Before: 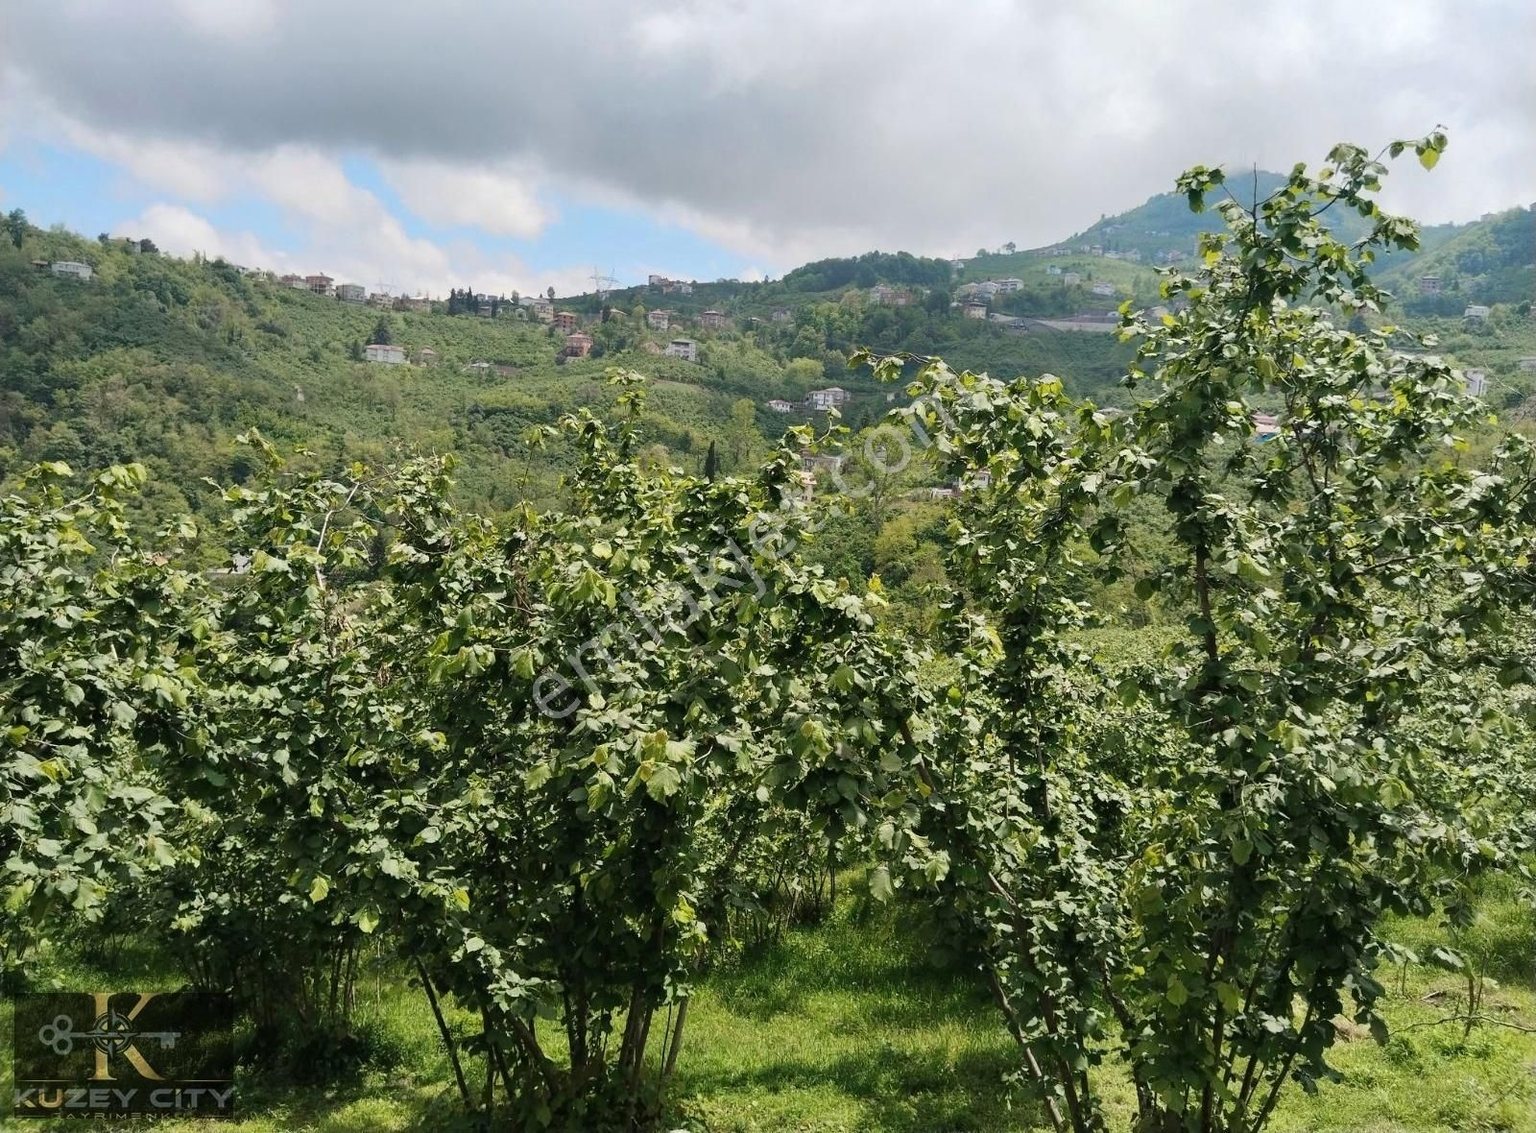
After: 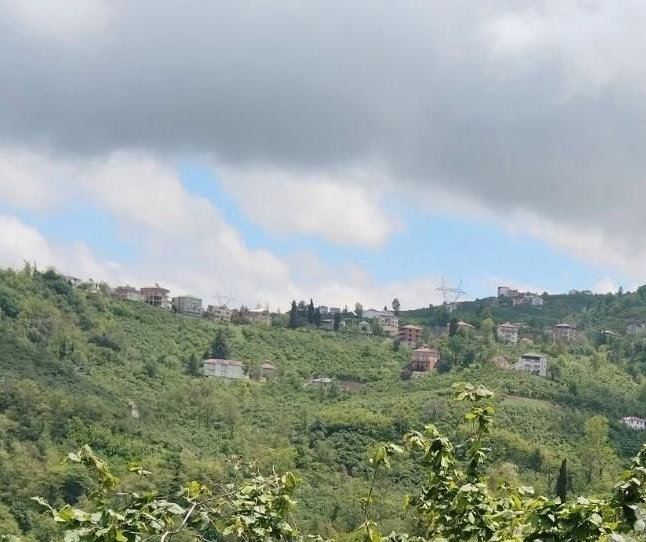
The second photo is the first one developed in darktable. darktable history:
crop and rotate: left 11.162%, top 0.062%, right 48.421%, bottom 53.948%
